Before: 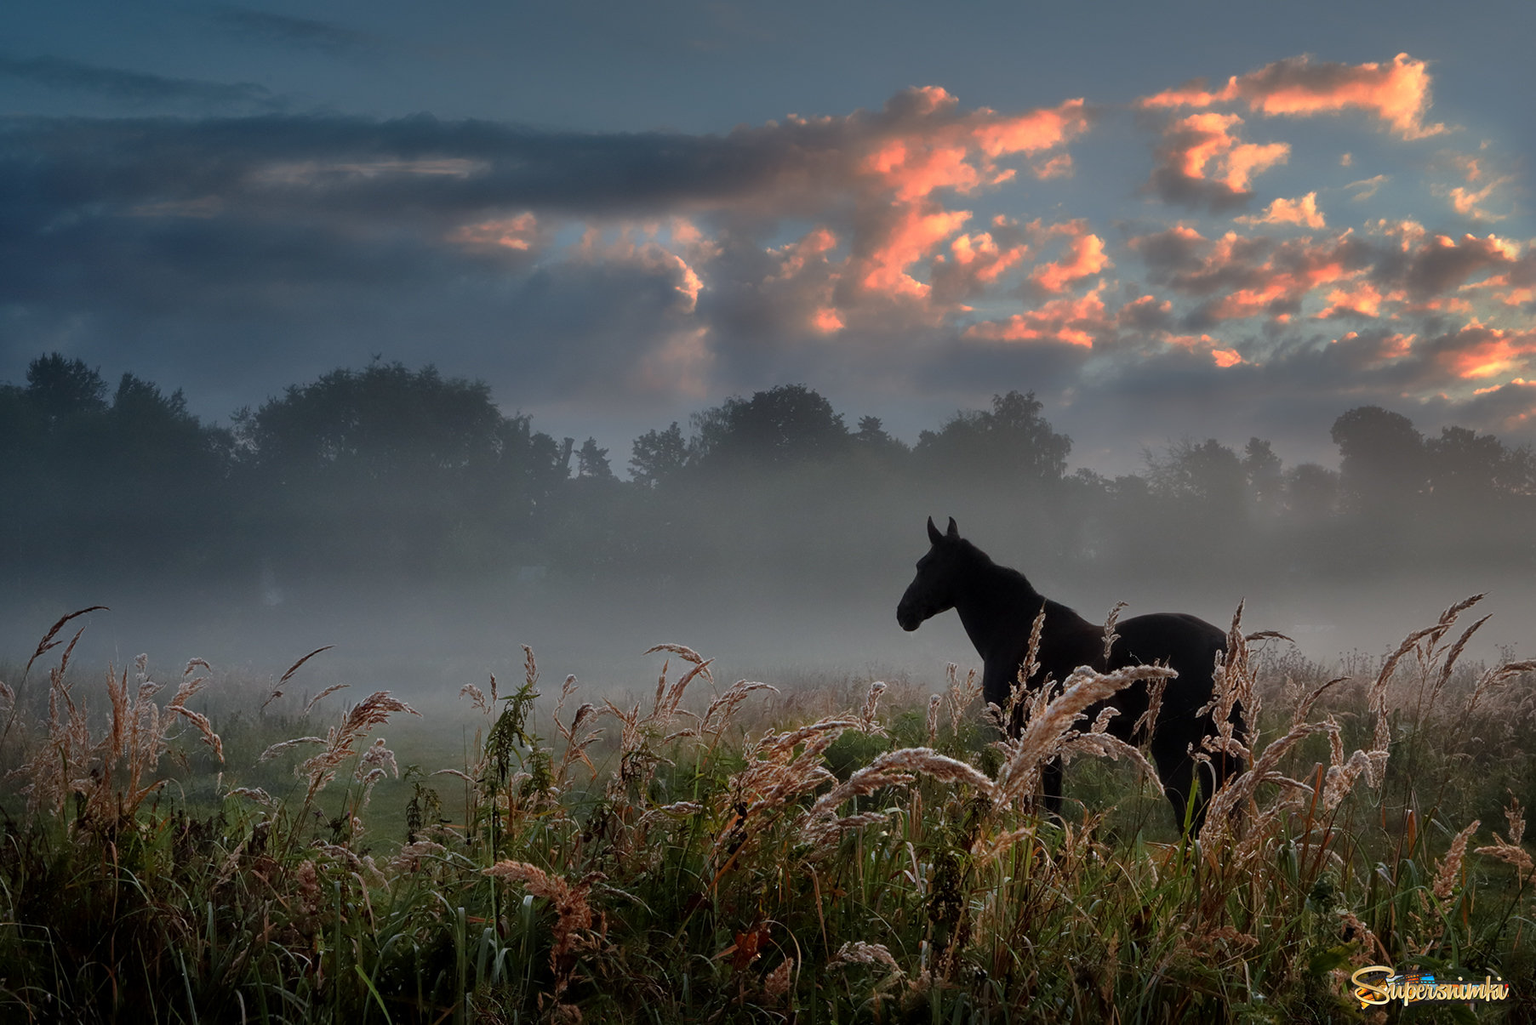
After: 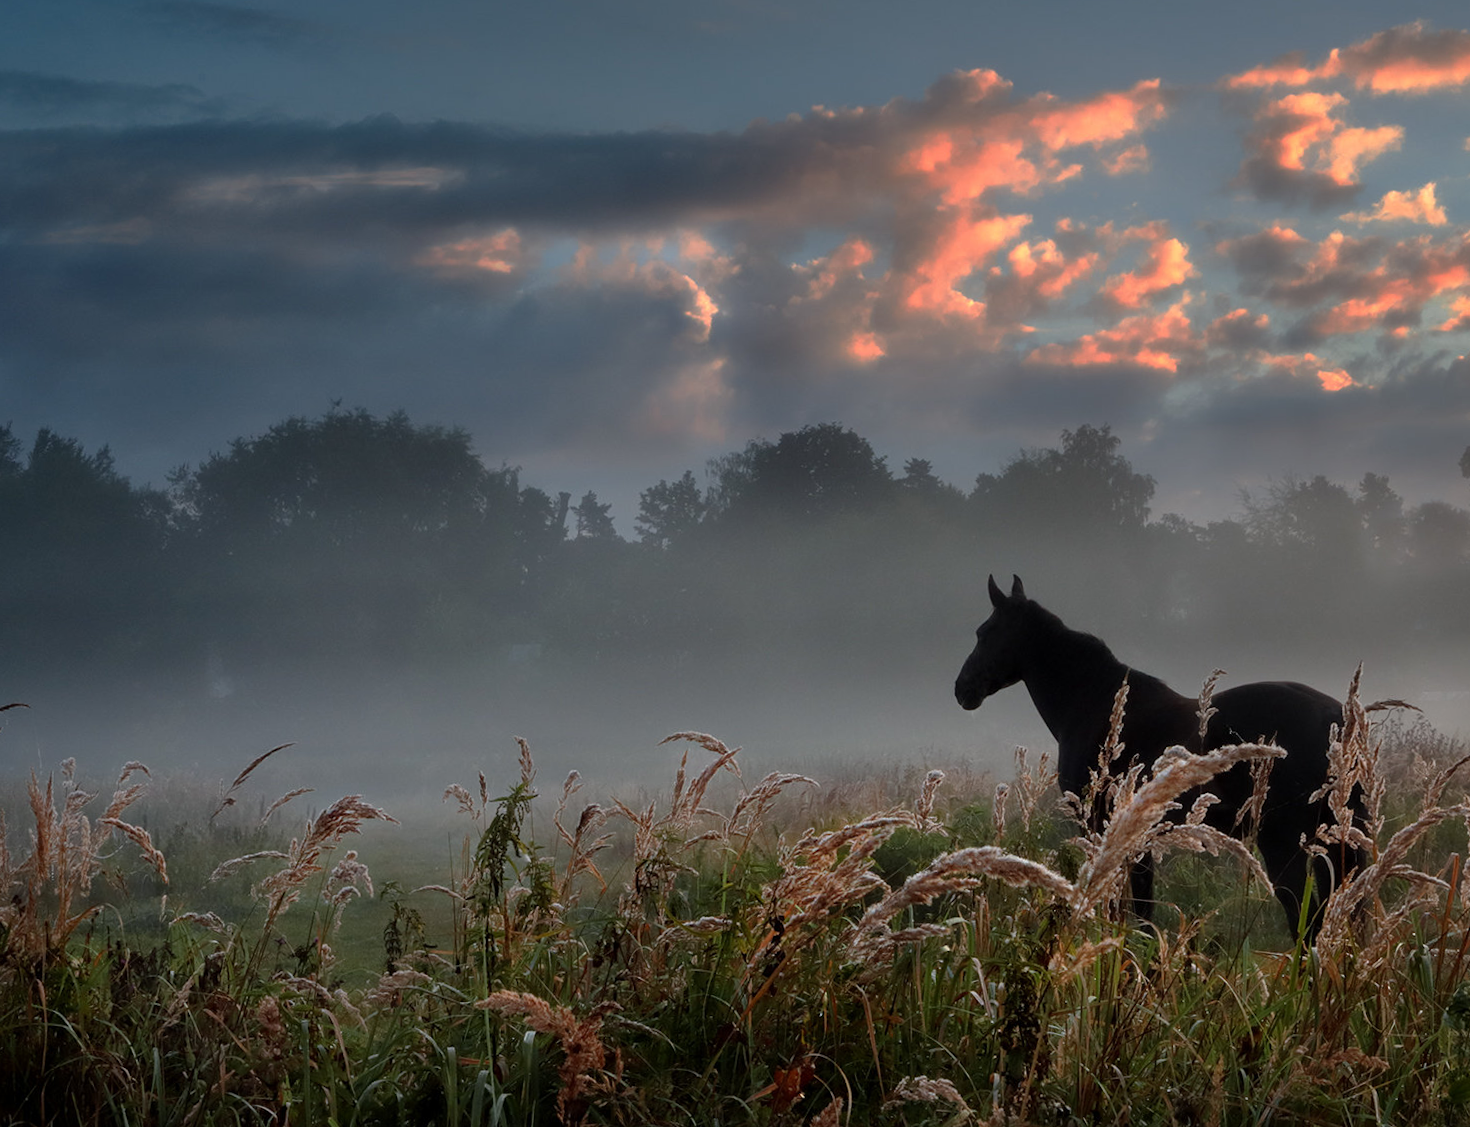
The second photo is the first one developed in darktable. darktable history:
crop and rotate: angle 1.36°, left 4.137%, top 0.687%, right 11.489%, bottom 2.393%
